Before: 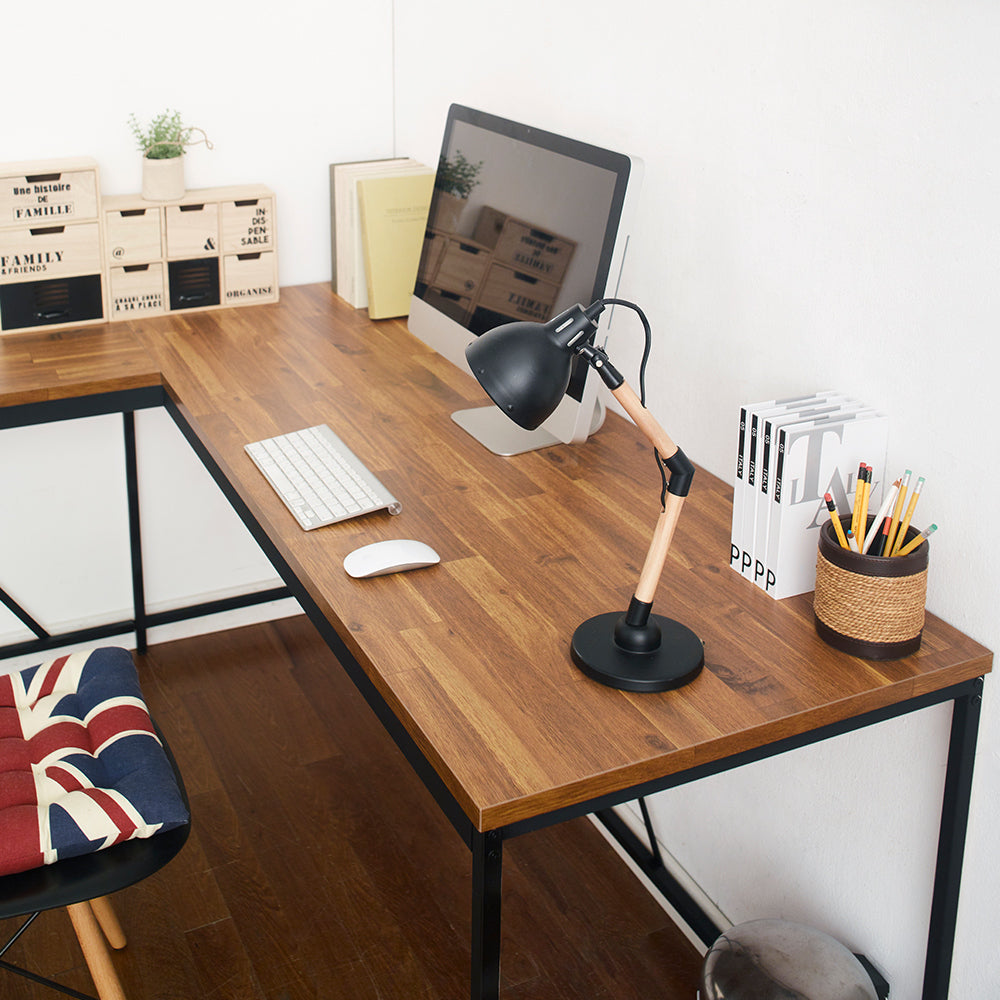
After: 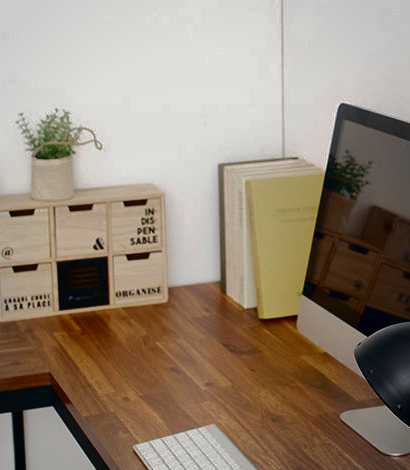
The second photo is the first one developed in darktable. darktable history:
vignetting: brightness -0.16, automatic ratio true
contrast brightness saturation: contrast 0.089, brightness -0.596, saturation 0.171
shadows and highlights: shadows 40.33, highlights -59.68
crop and rotate: left 11.172%, top 0.097%, right 47.809%, bottom 52.892%
